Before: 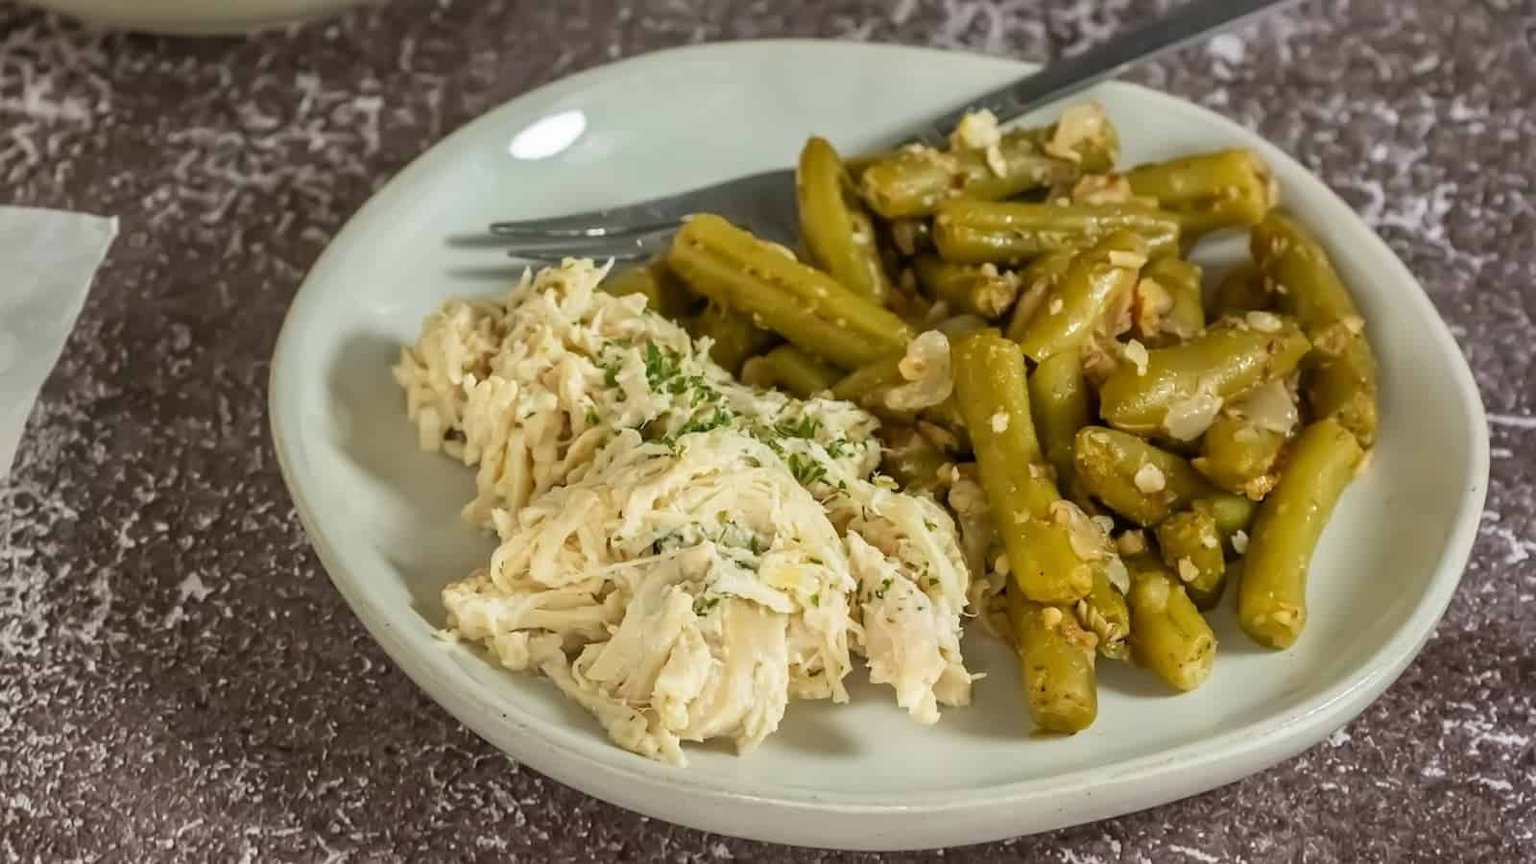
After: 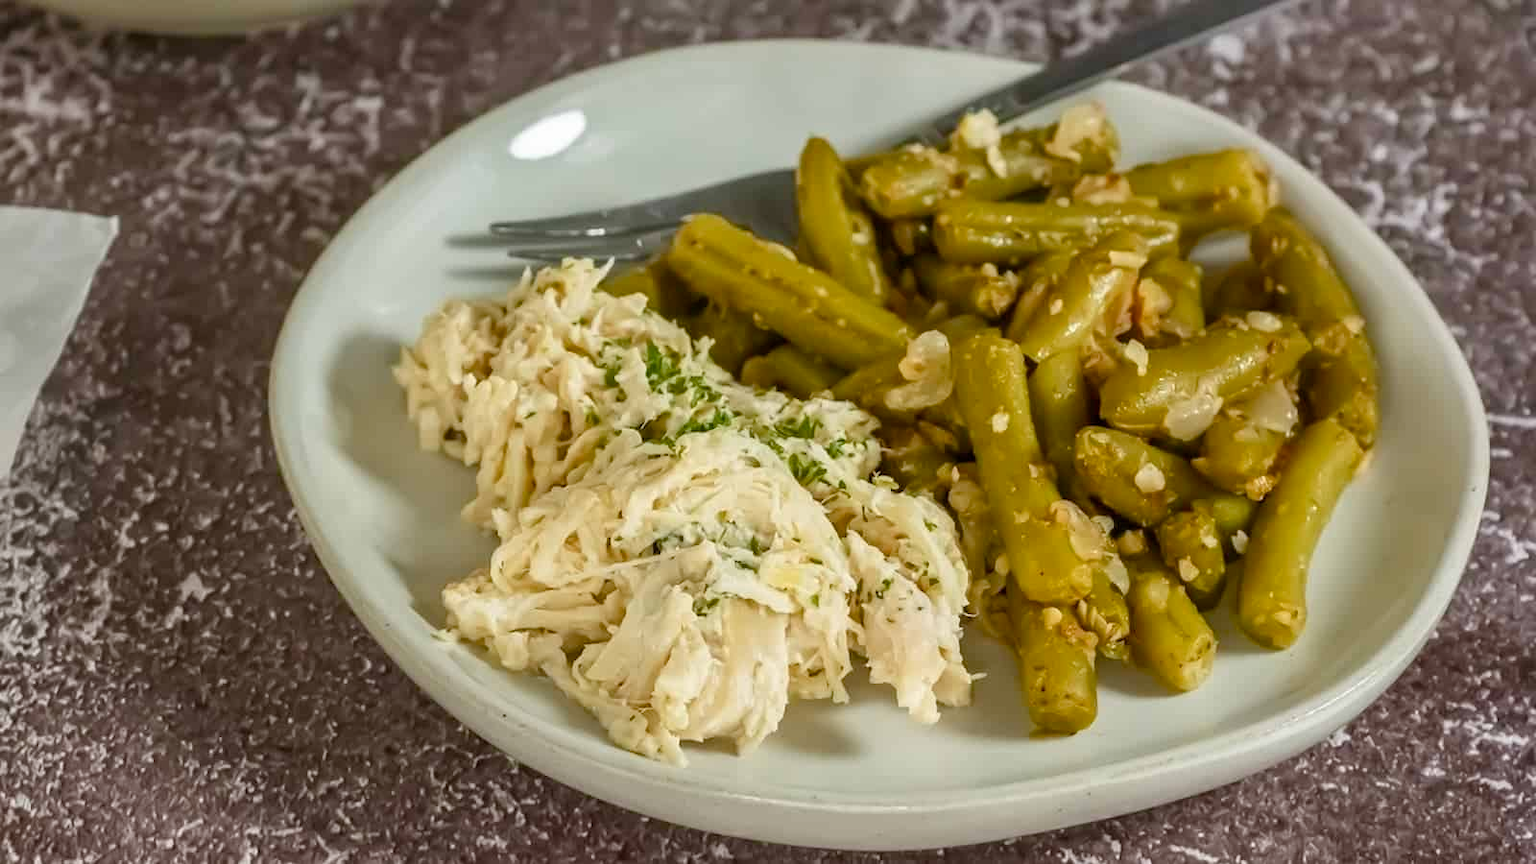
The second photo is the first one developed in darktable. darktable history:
color balance rgb: perceptual saturation grading › global saturation 20%, perceptual saturation grading › highlights -25.312%, perceptual saturation grading › shadows 23.992%
